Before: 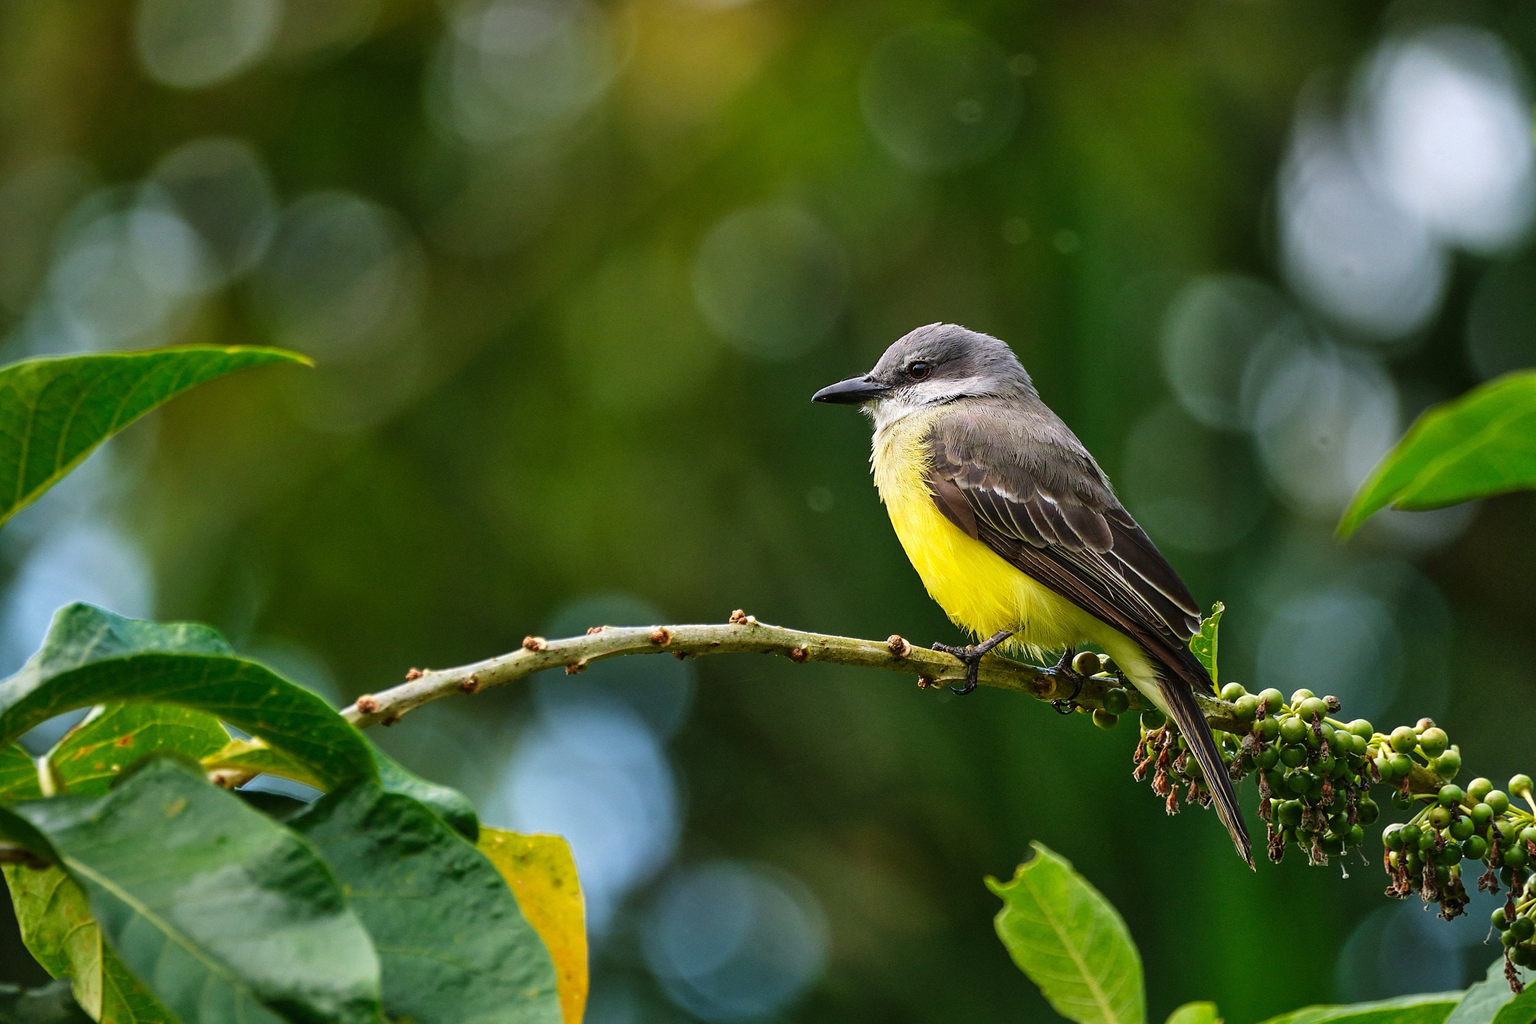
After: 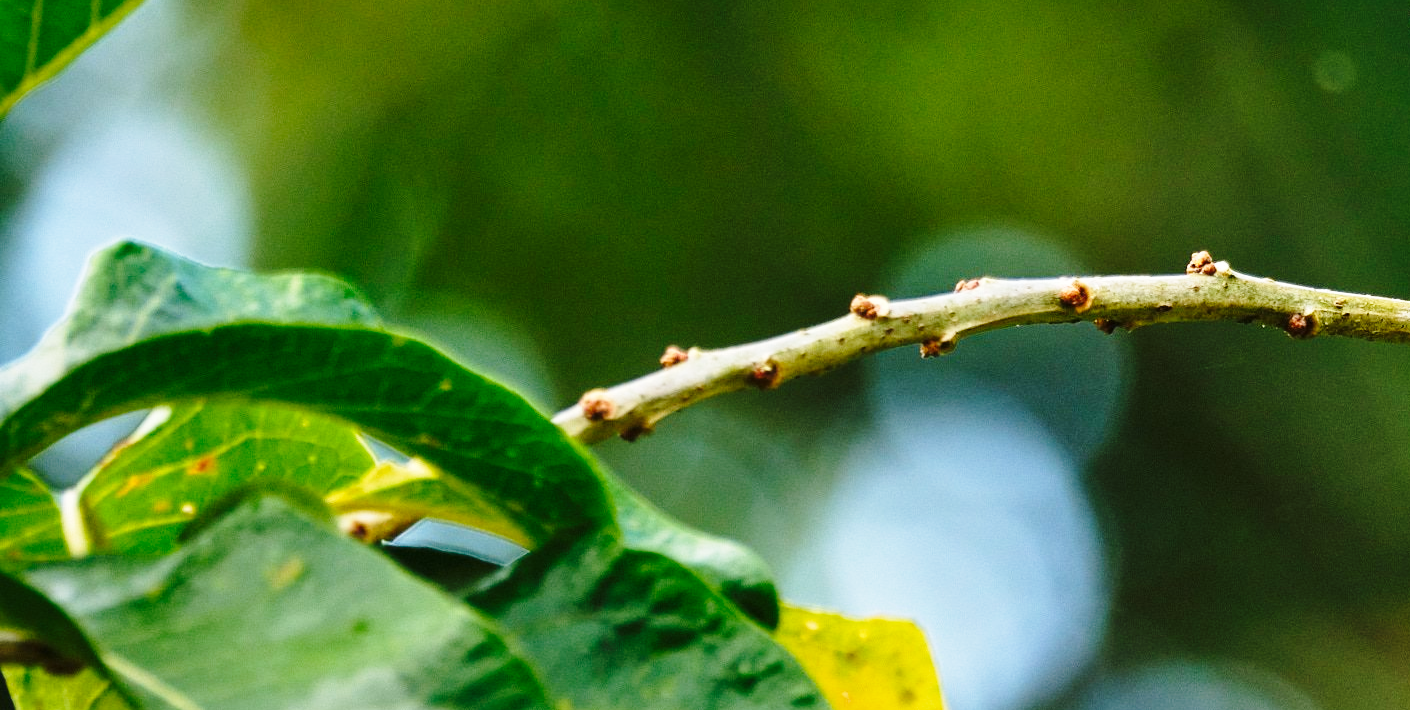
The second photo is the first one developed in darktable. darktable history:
base curve: curves: ch0 [(0, 0) (0.028, 0.03) (0.121, 0.232) (0.46, 0.748) (0.859, 0.968) (1, 1)], preserve colors none
crop: top 44.483%, right 43.593%, bottom 12.892%
